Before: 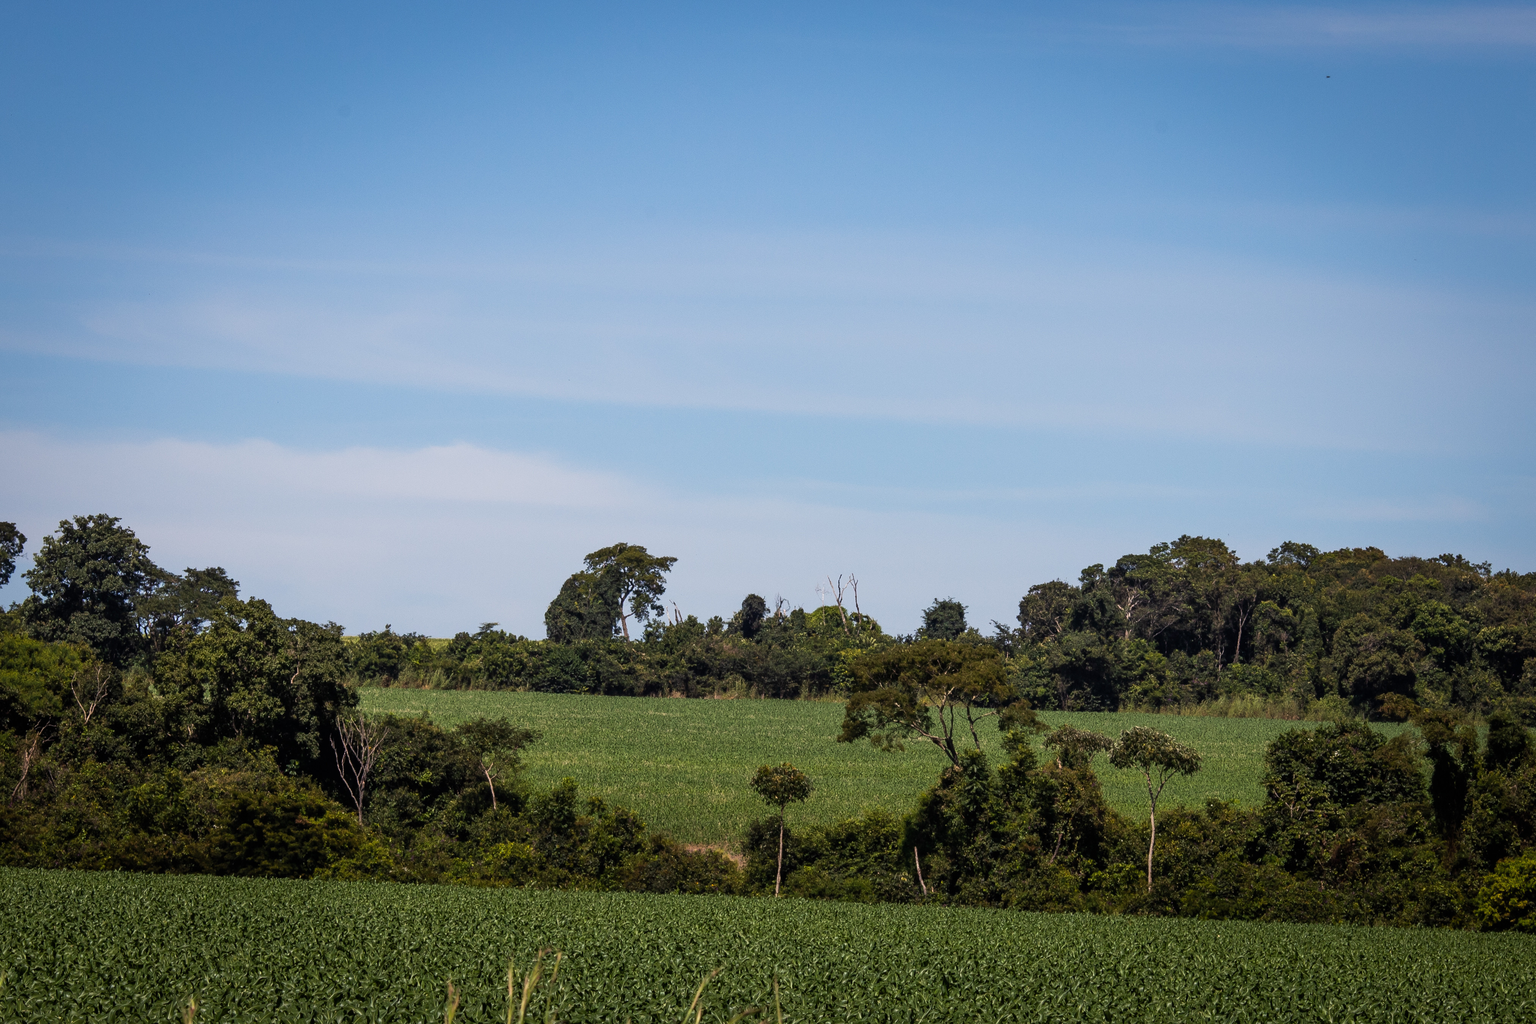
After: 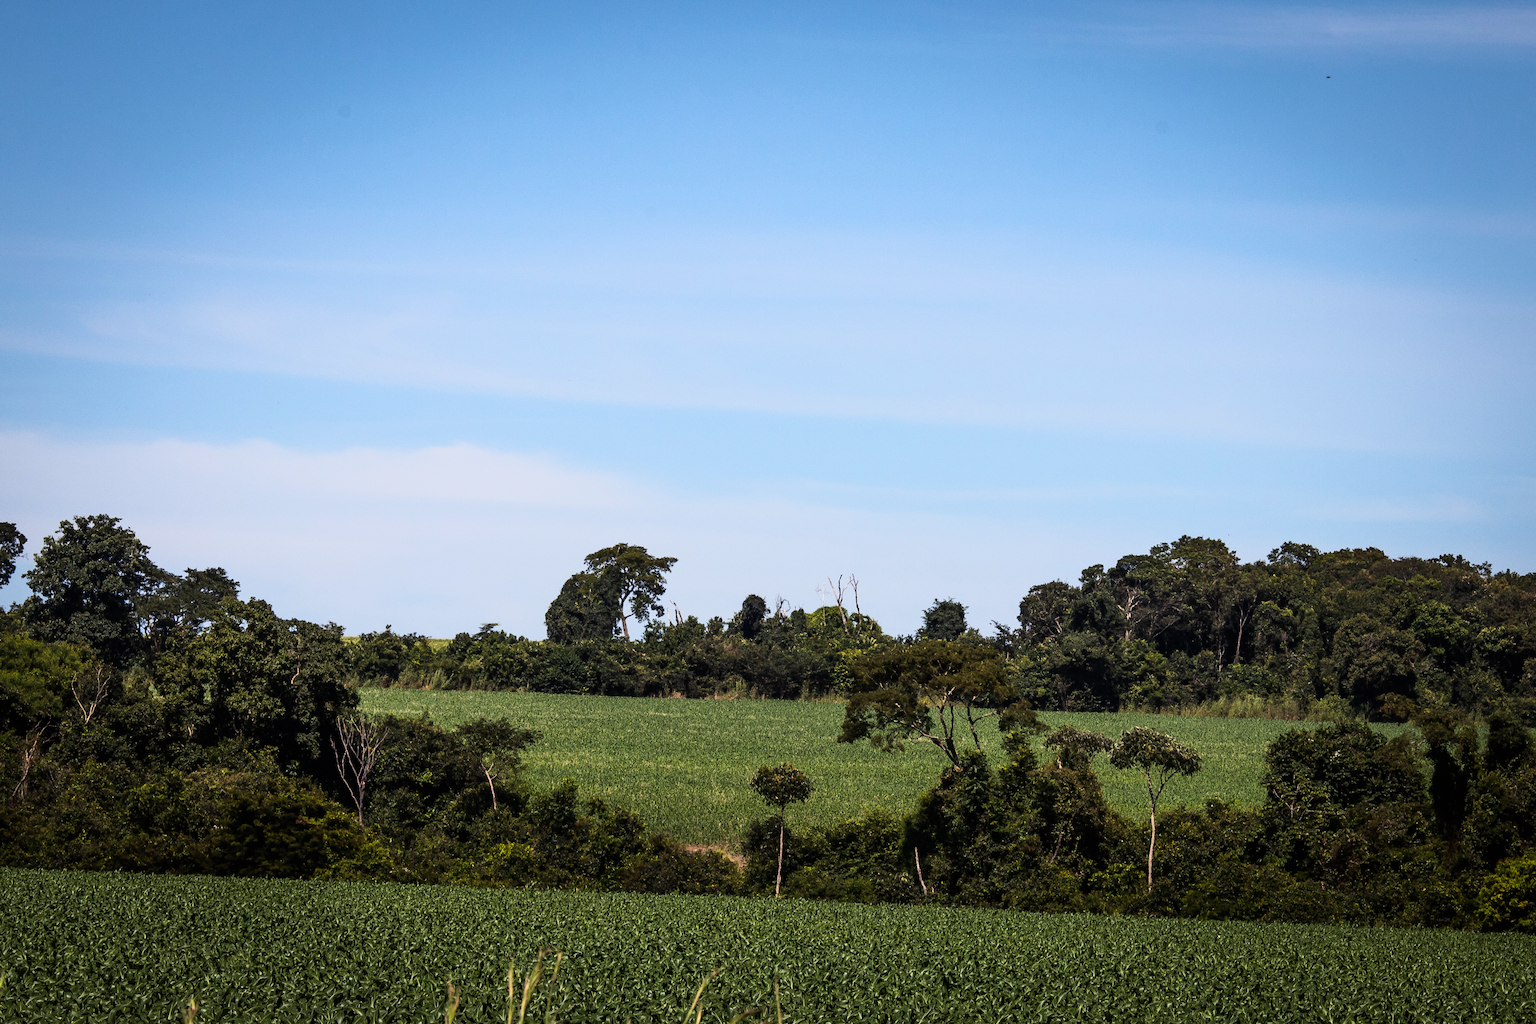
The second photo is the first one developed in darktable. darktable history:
tone curve: curves: ch0 [(0, 0.001) (0.139, 0.096) (0.311, 0.278) (0.495, 0.531) (0.718, 0.816) (0.841, 0.909) (1, 0.967)]; ch1 [(0, 0) (0.272, 0.249) (0.388, 0.385) (0.469, 0.456) (0.495, 0.497) (0.538, 0.554) (0.578, 0.605) (0.707, 0.778) (1, 1)]; ch2 [(0, 0) (0.125, 0.089) (0.353, 0.329) (0.443, 0.408) (0.502, 0.499) (0.557, 0.542) (0.608, 0.635) (1, 1)], color space Lab, linked channels, preserve colors none
